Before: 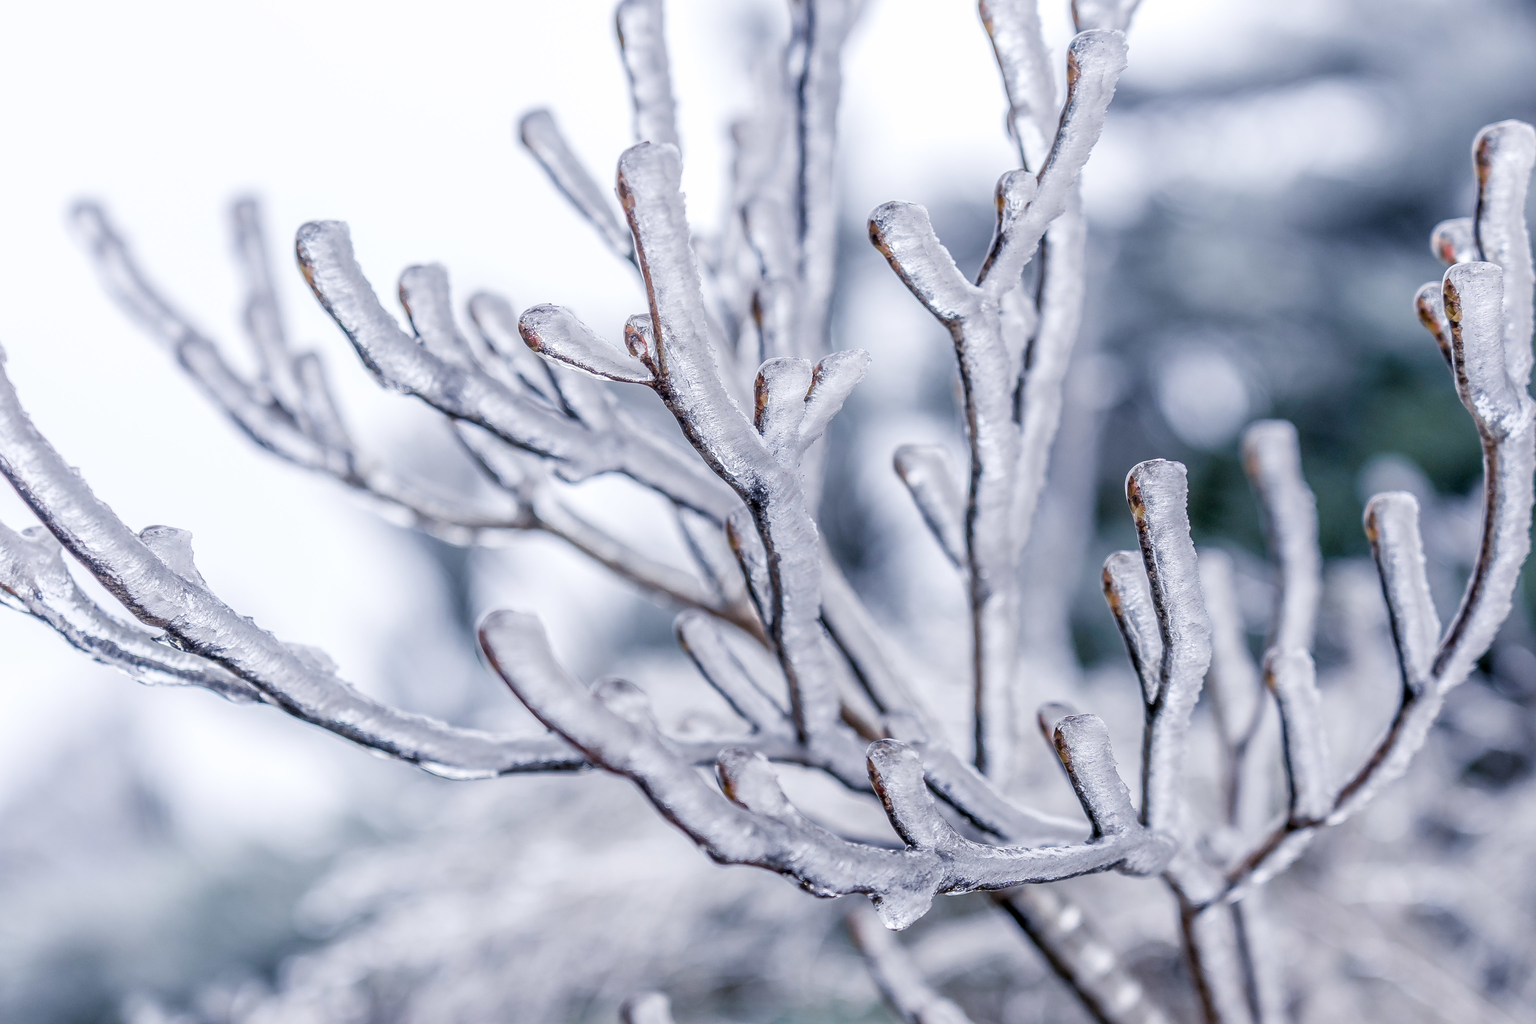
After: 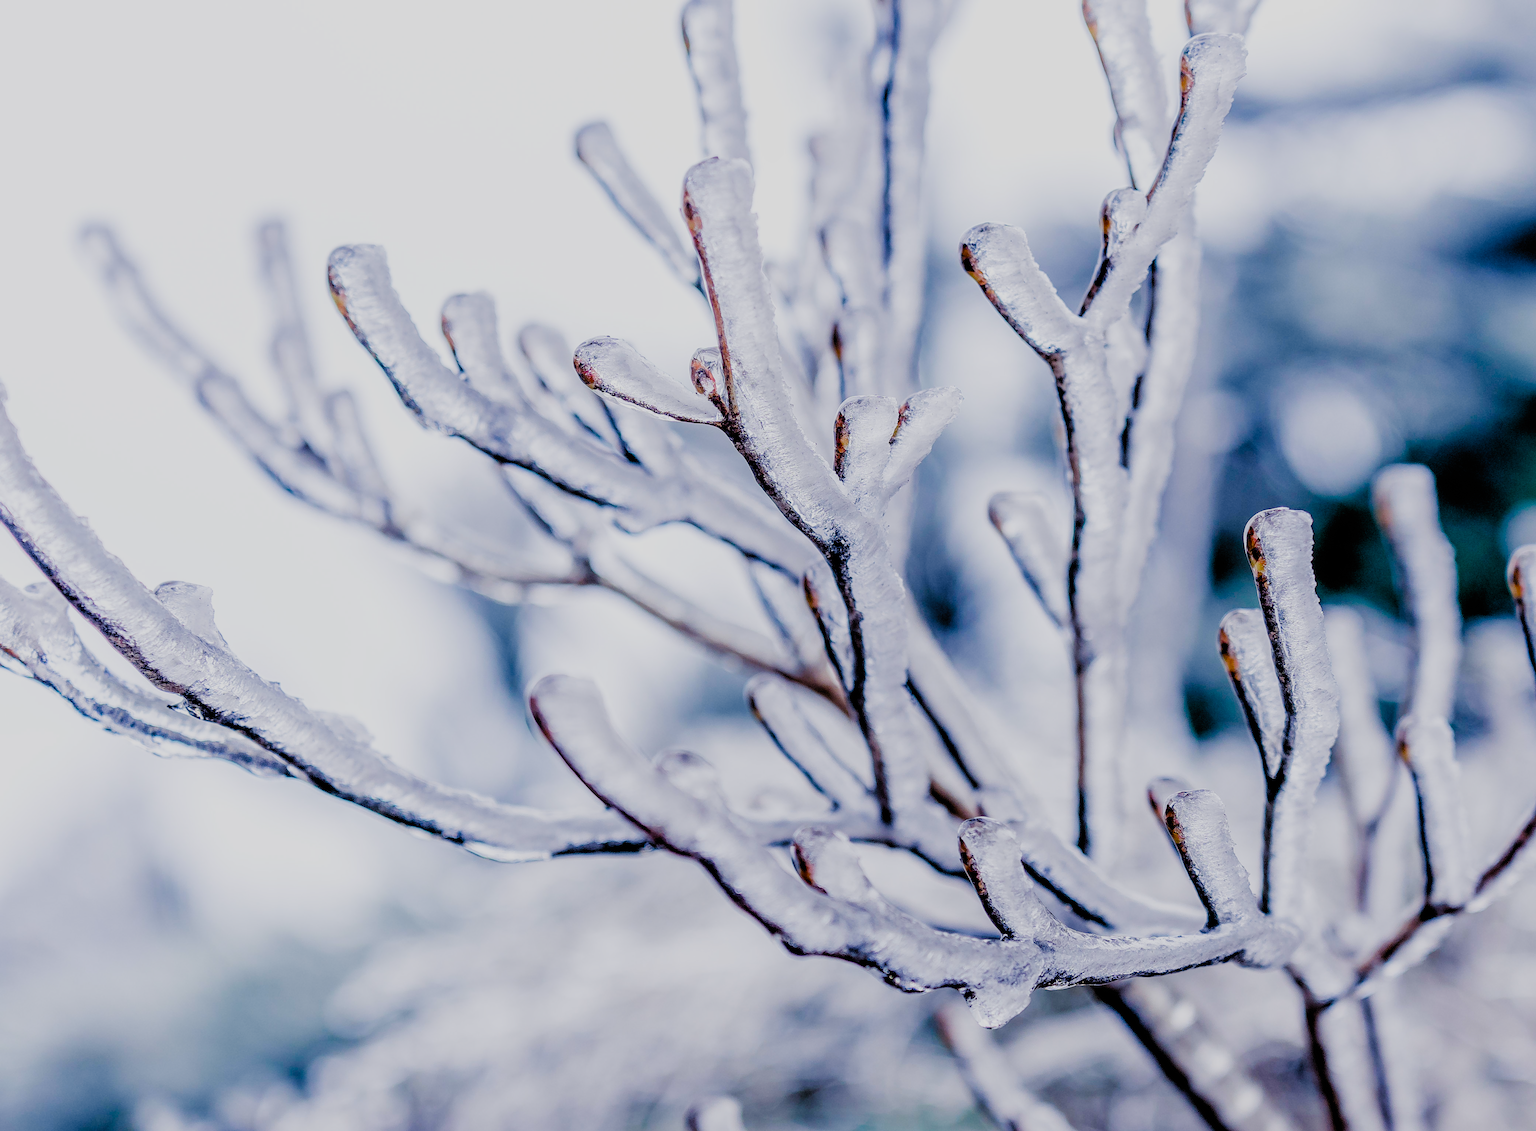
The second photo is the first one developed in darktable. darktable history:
tone equalizer: mask exposure compensation -0.513 EV
contrast brightness saturation: saturation 0.484
filmic rgb: black relative exposure -2.84 EV, white relative exposure 4.56 EV, hardness 1.69, contrast 1.241, preserve chrominance no, color science v3 (2019), use custom middle-gray values true
crop: right 9.516%, bottom 0.044%
